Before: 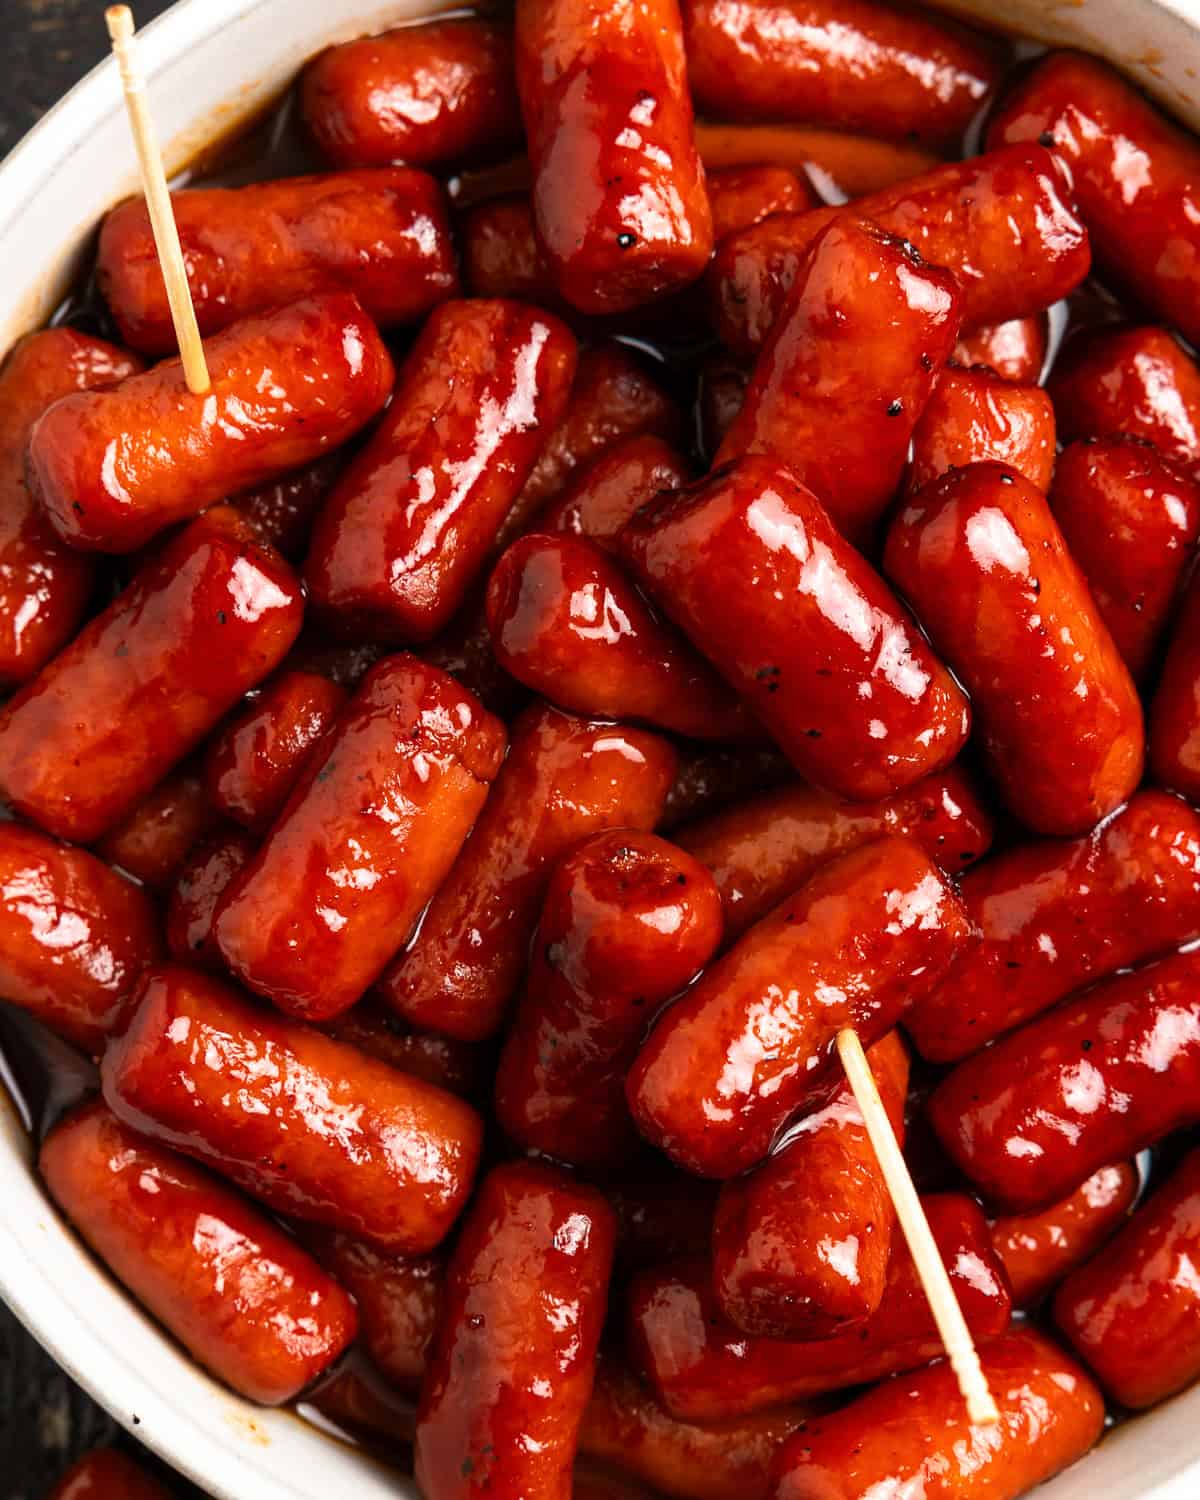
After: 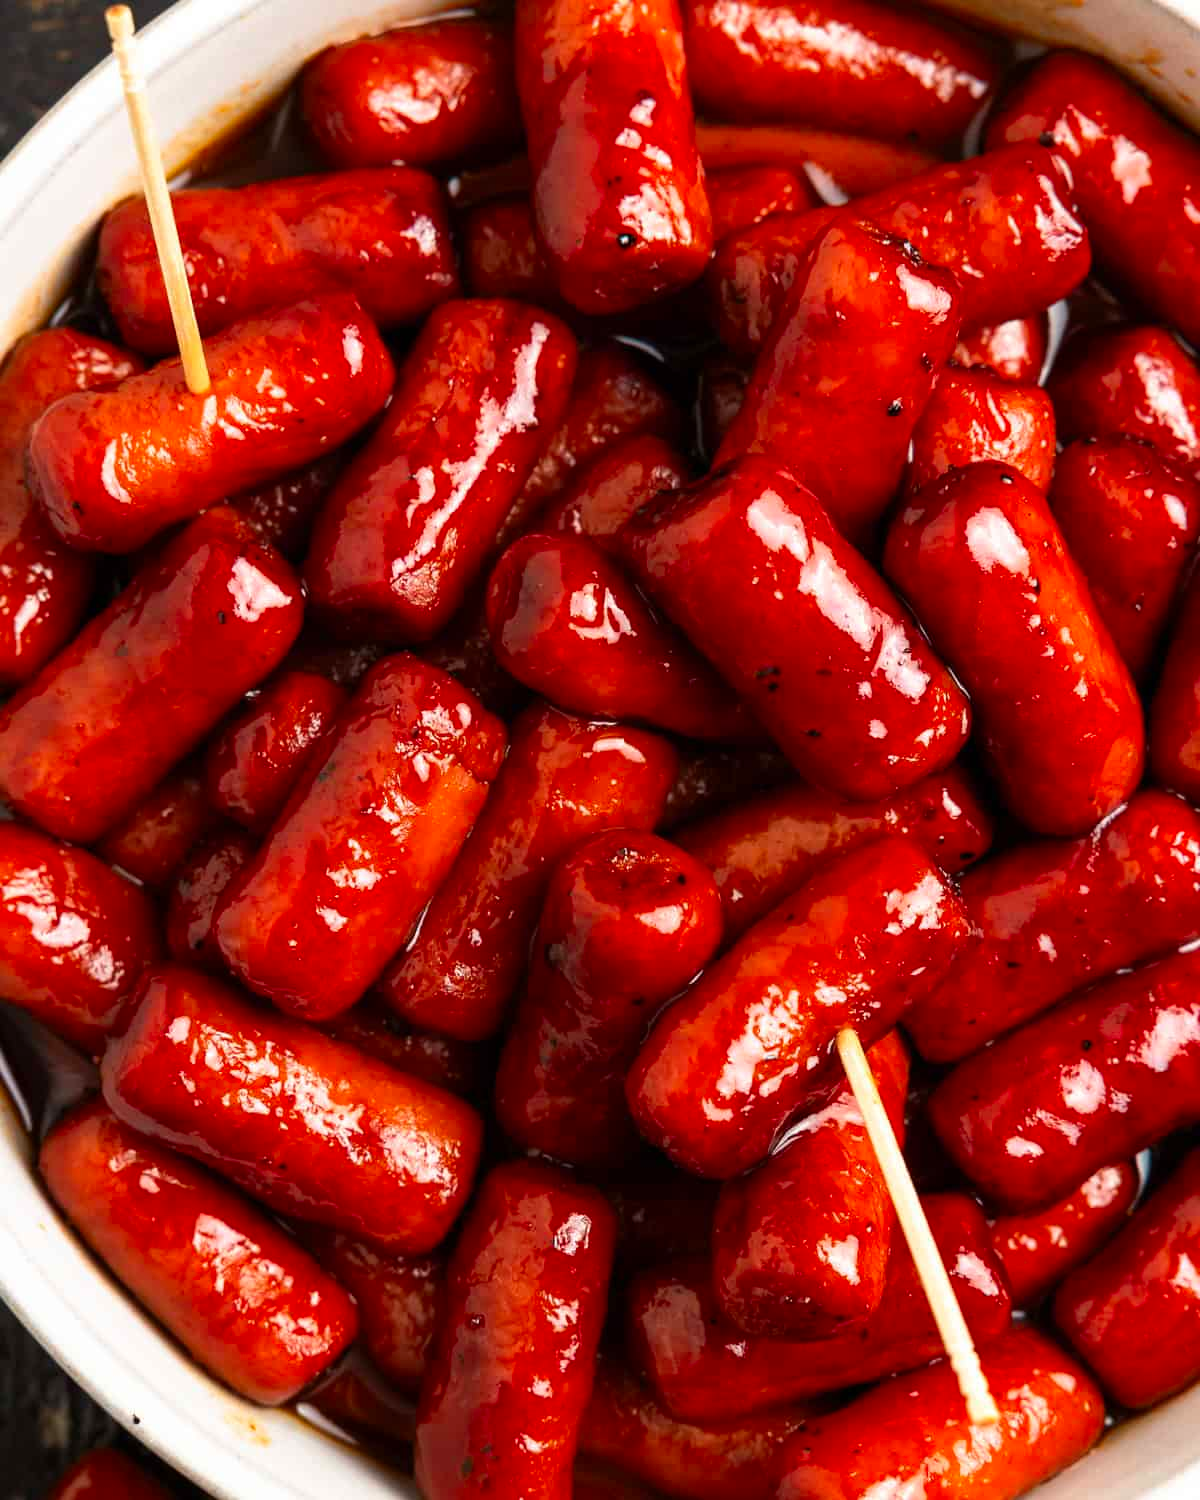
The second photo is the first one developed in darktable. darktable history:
contrast brightness saturation: saturation 0.18
